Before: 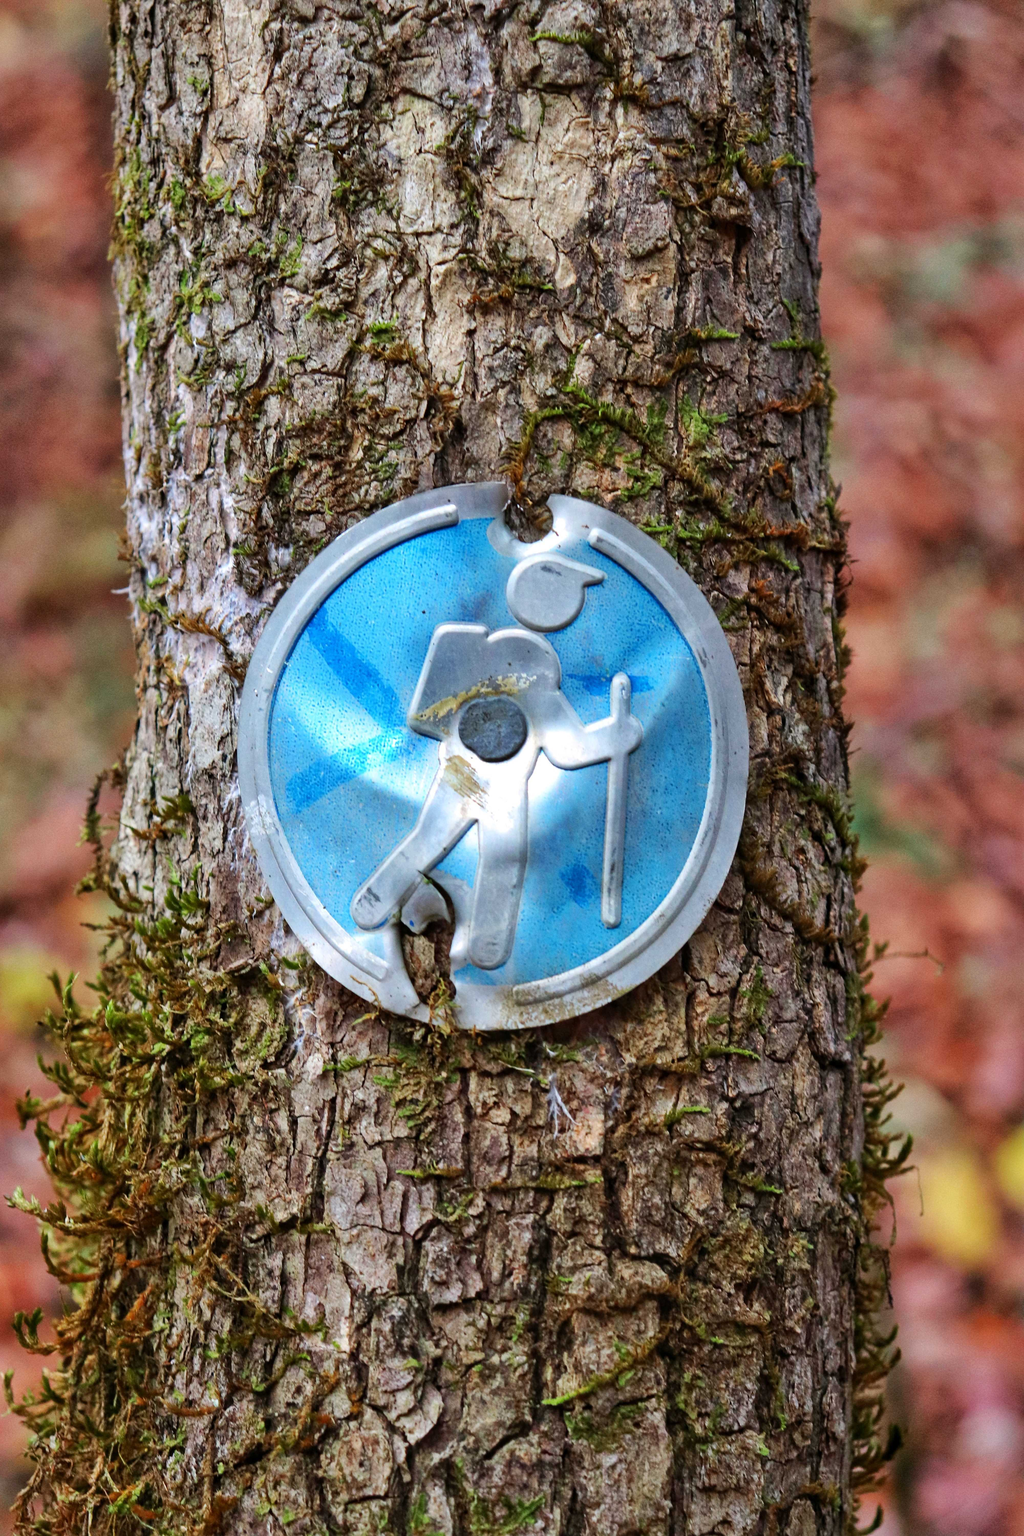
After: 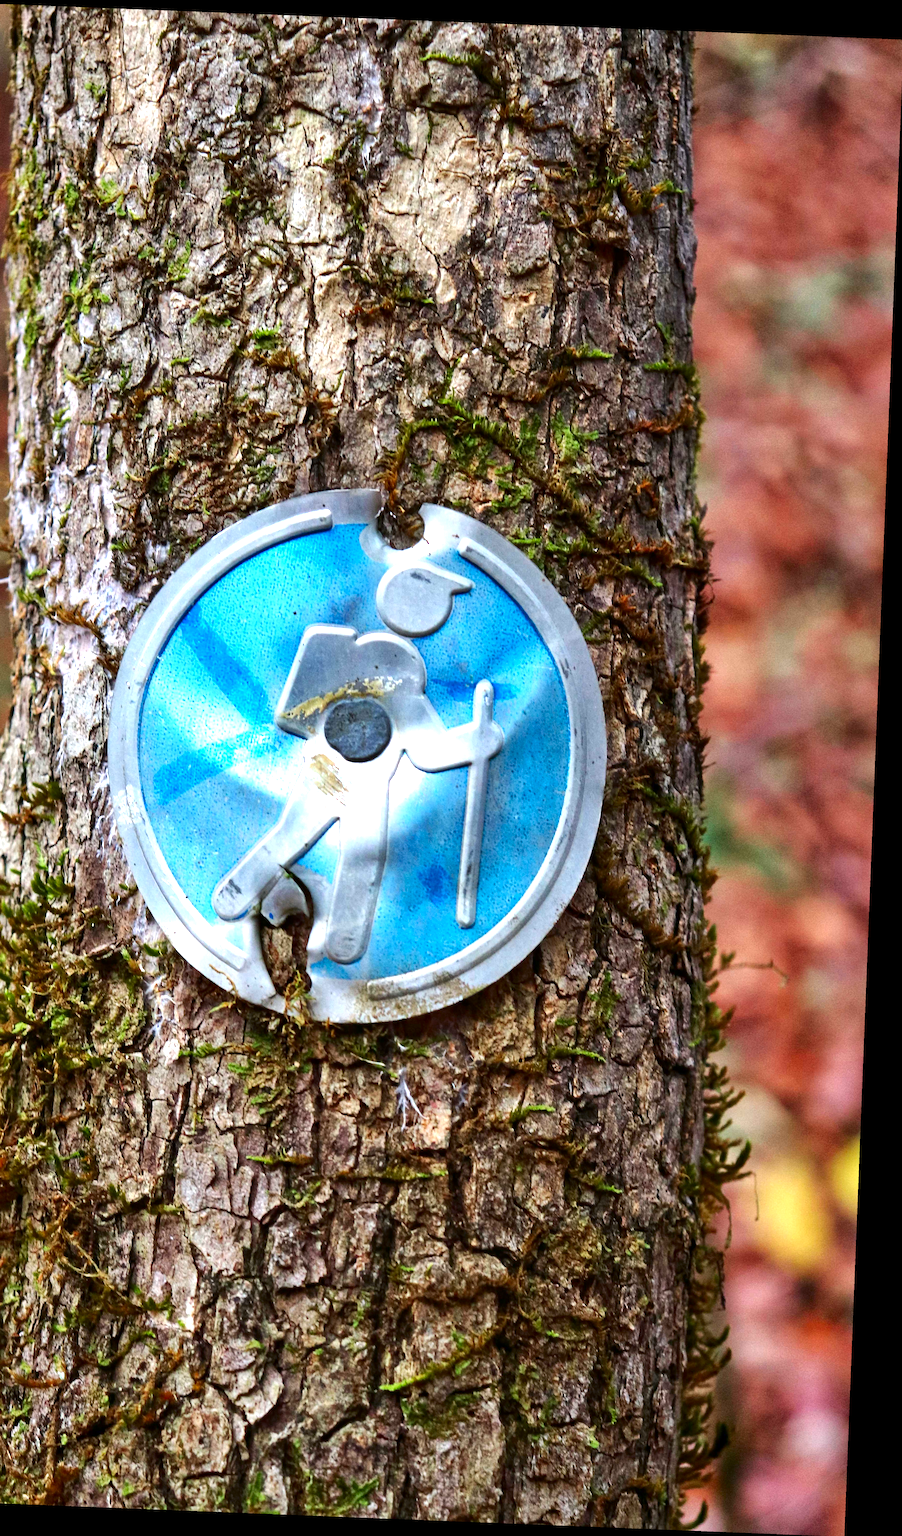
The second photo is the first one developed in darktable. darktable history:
crop and rotate: left 14.584%
exposure: black level correction 0, exposure 0.7 EV, compensate exposure bias true, compensate highlight preservation false
contrast brightness saturation: contrast 0.07, brightness -0.13, saturation 0.06
rotate and perspective: rotation 2.27°, automatic cropping off
